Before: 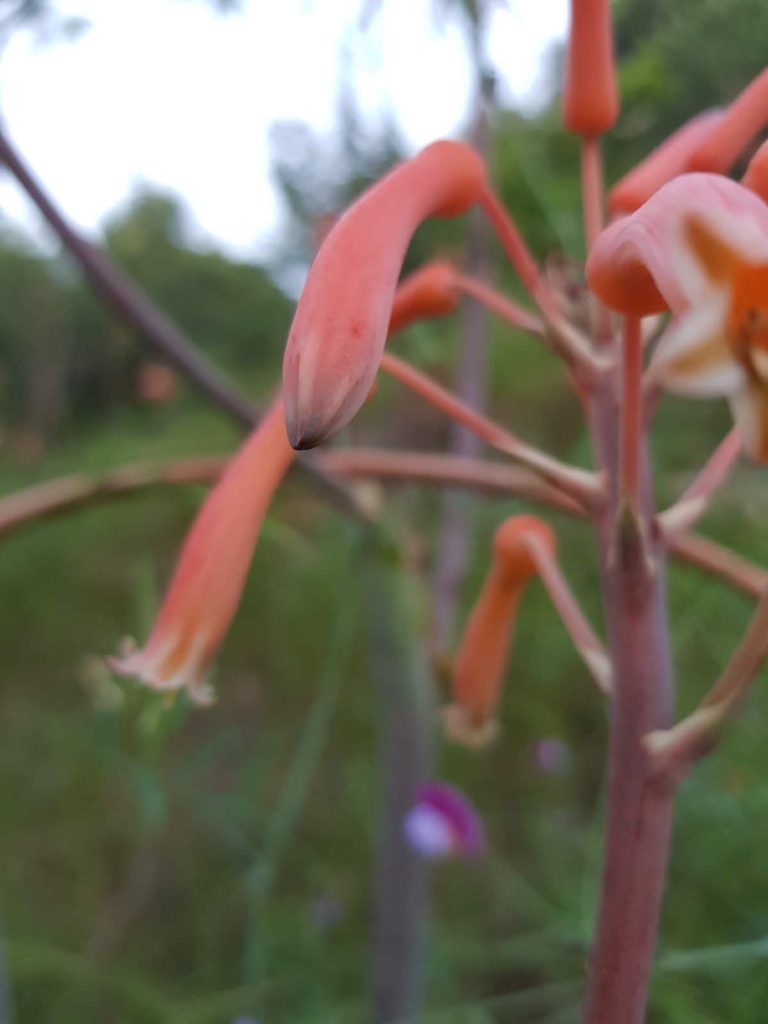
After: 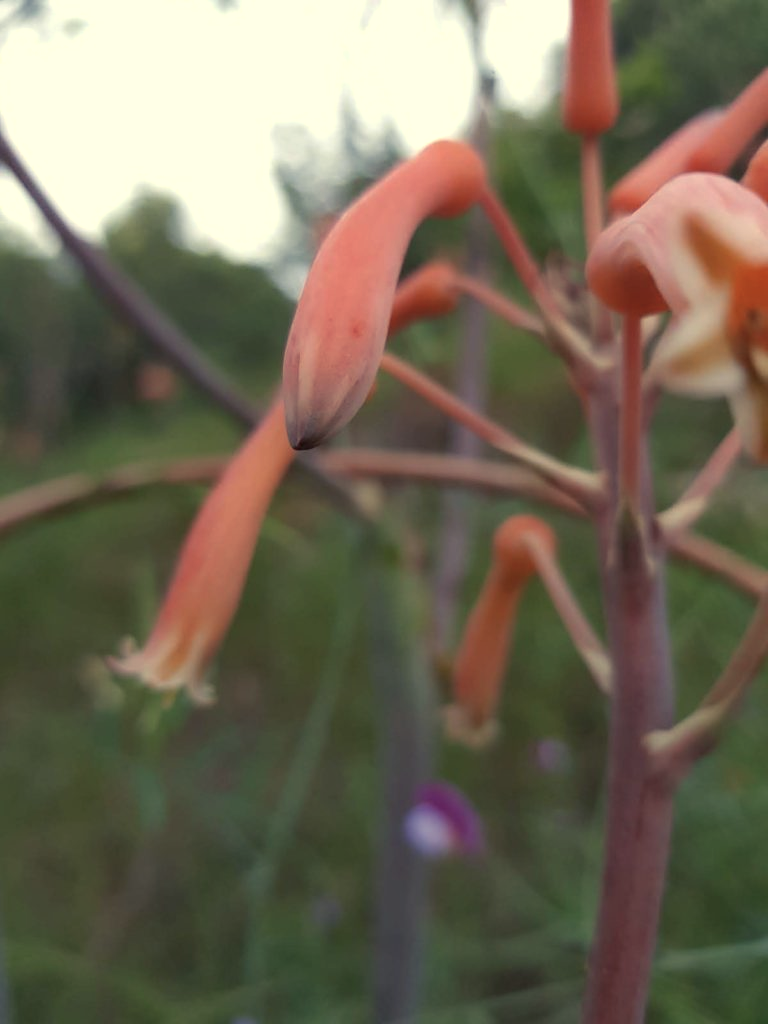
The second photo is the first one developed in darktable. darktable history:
color balance rgb: shadows lift › chroma 2%, shadows lift › hue 263°, highlights gain › chroma 8%, highlights gain › hue 84°, linear chroma grading › global chroma -15%, saturation formula JzAzBz (2021)
tone equalizer: -8 EV -0.001 EV, -7 EV 0.001 EV, -6 EV -0.002 EV, -5 EV -0.003 EV, -4 EV -0.062 EV, -3 EV -0.222 EV, -2 EV -0.267 EV, -1 EV 0.105 EV, +0 EV 0.303 EV
